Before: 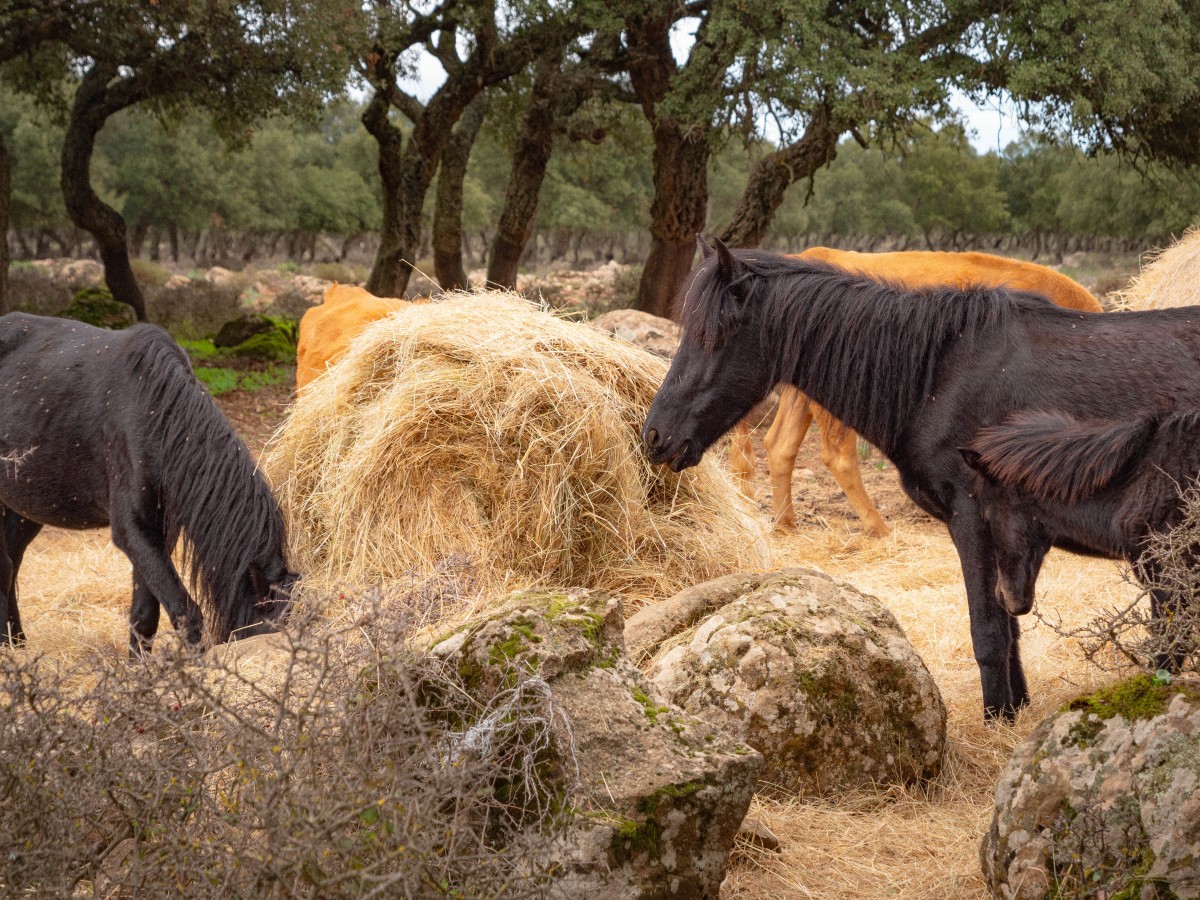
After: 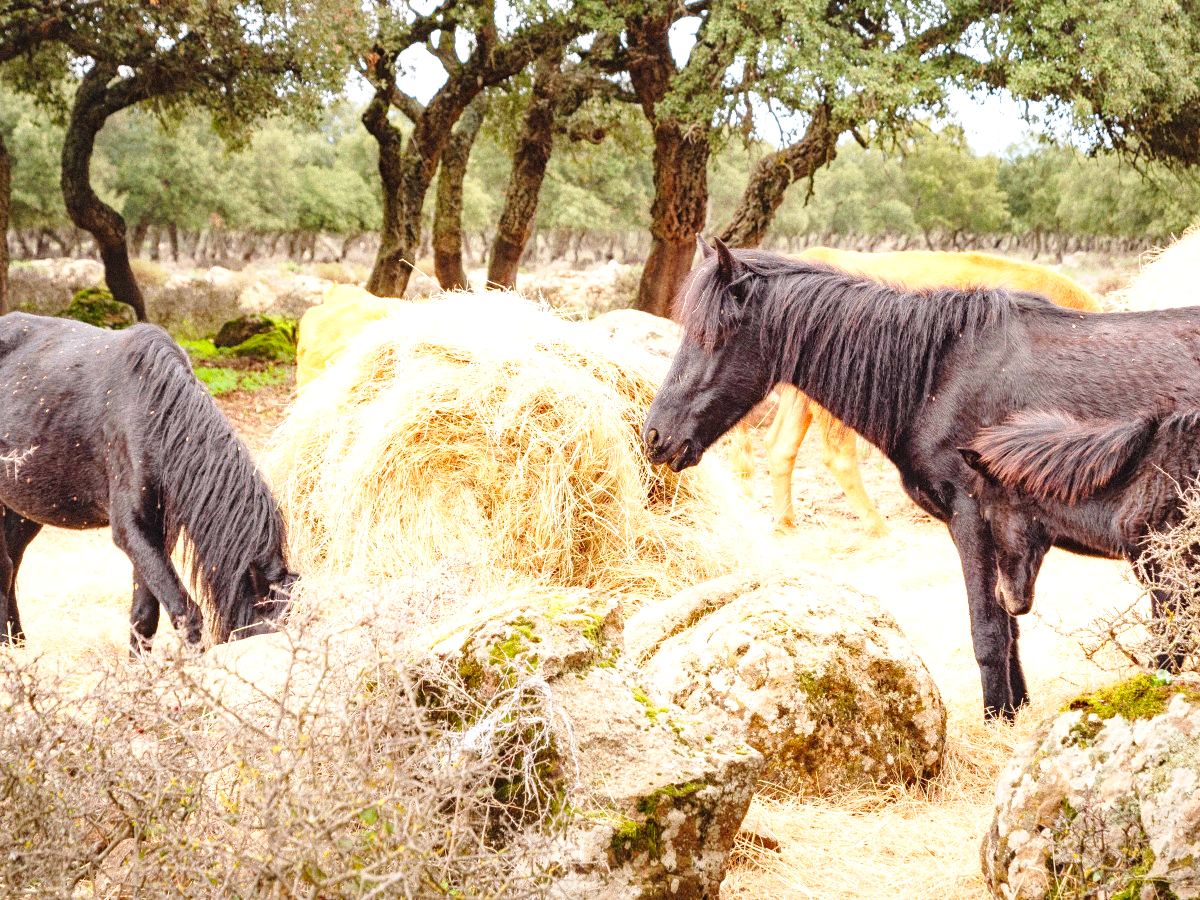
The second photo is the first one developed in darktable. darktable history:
base curve: curves: ch0 [(0, 0) (0.028, 0.03) (0.121, 0.232) (0.46, 0.748) (0.859, 0.968) (1, 1)], preserve colors none
exposure: black level correction 0, exposure 1.199 EV, compensate exposure bias true, compensate highlight preservation false
